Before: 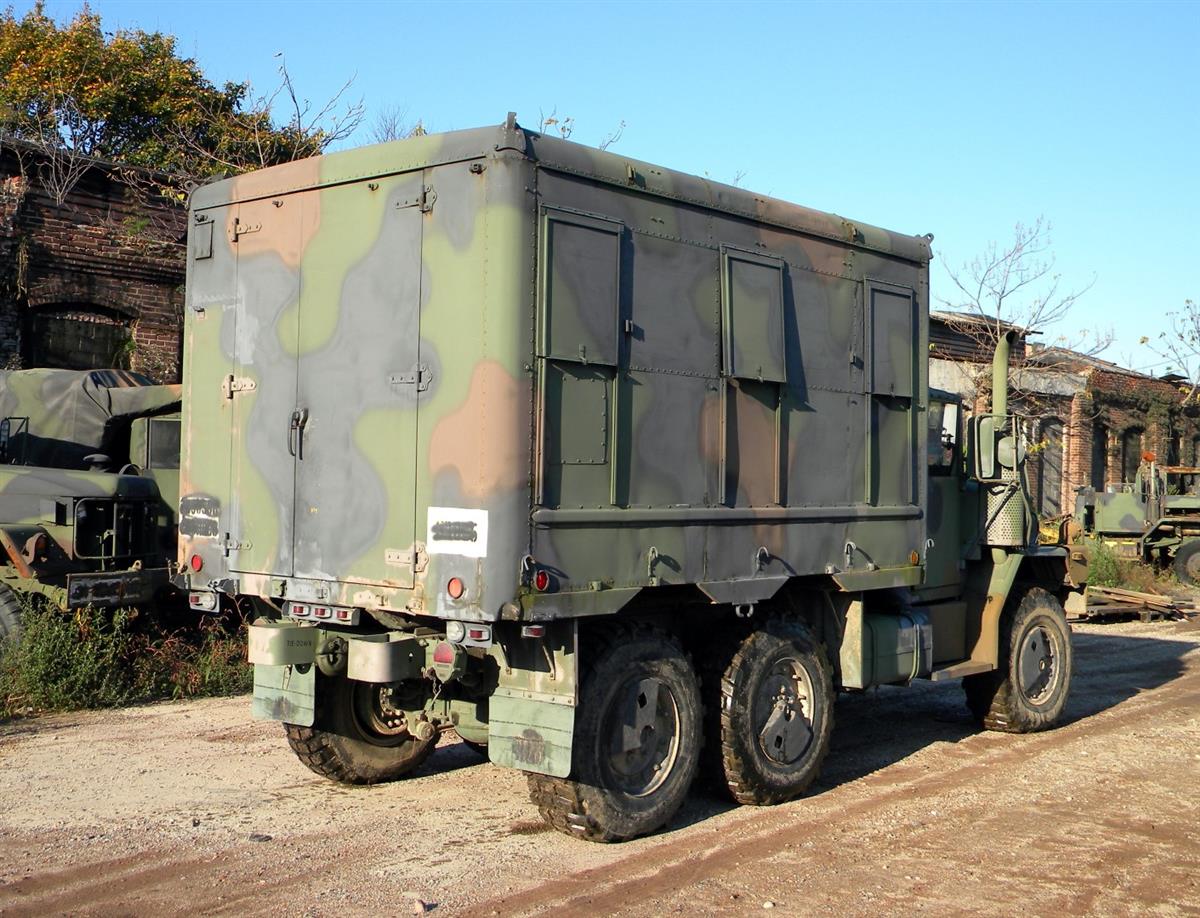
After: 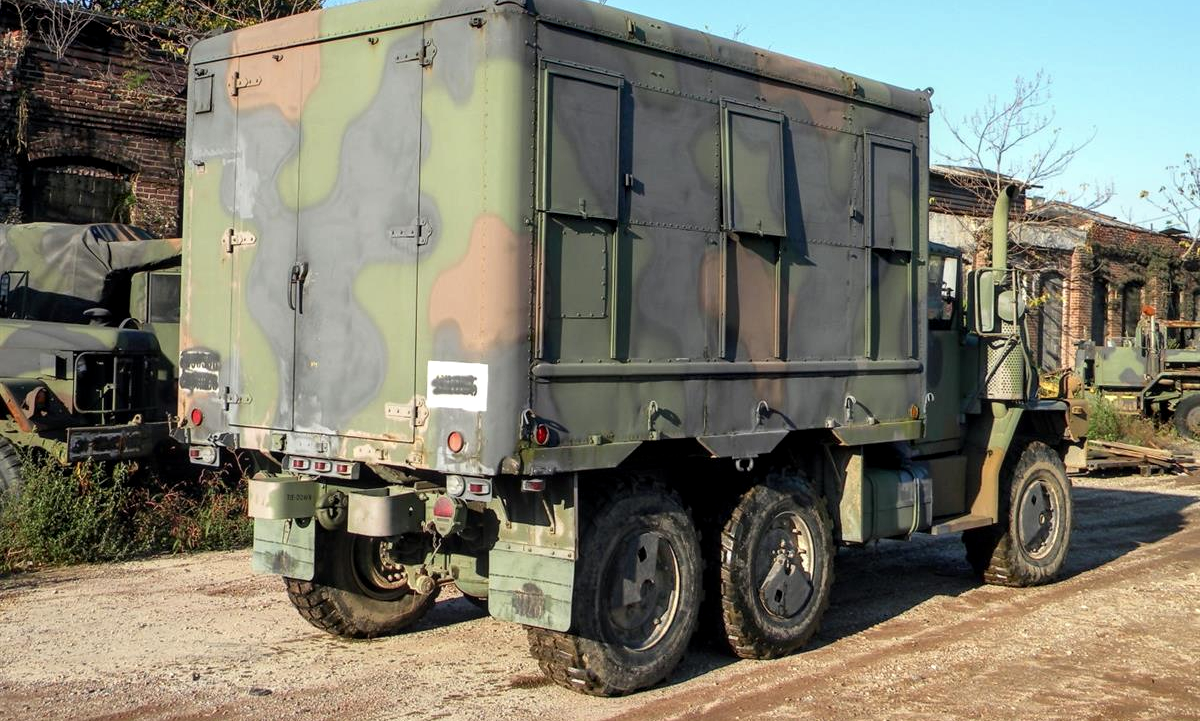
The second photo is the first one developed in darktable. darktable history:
crop and rotate: top 15.937%, bottom 5.498%
local contrast: on, module defaults
